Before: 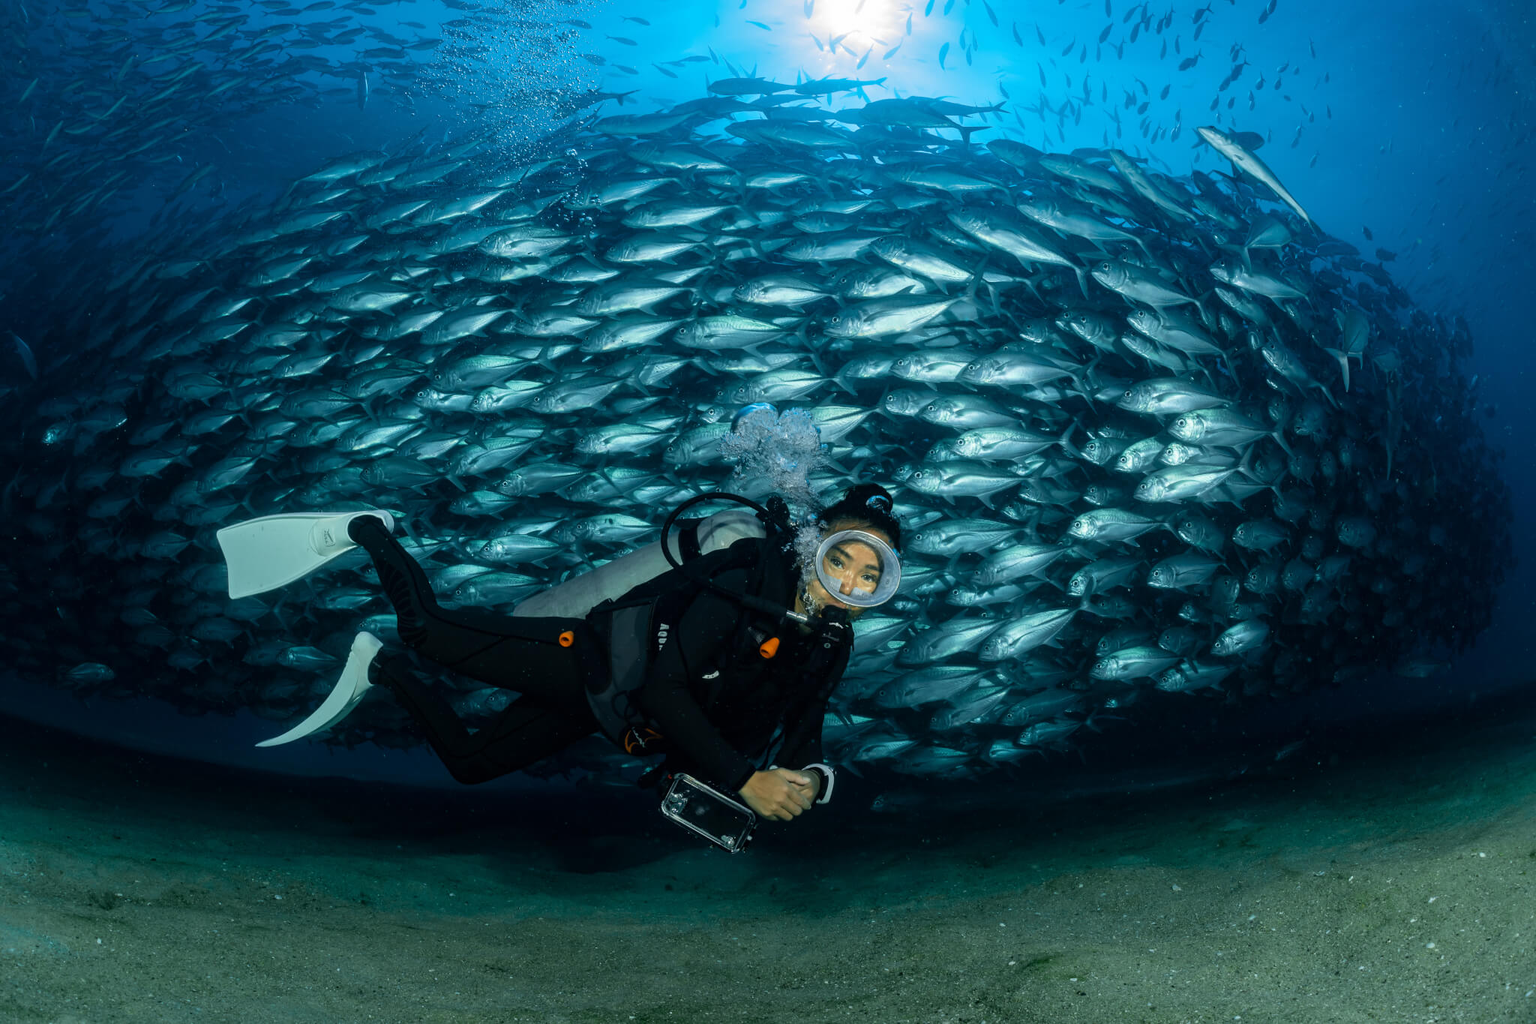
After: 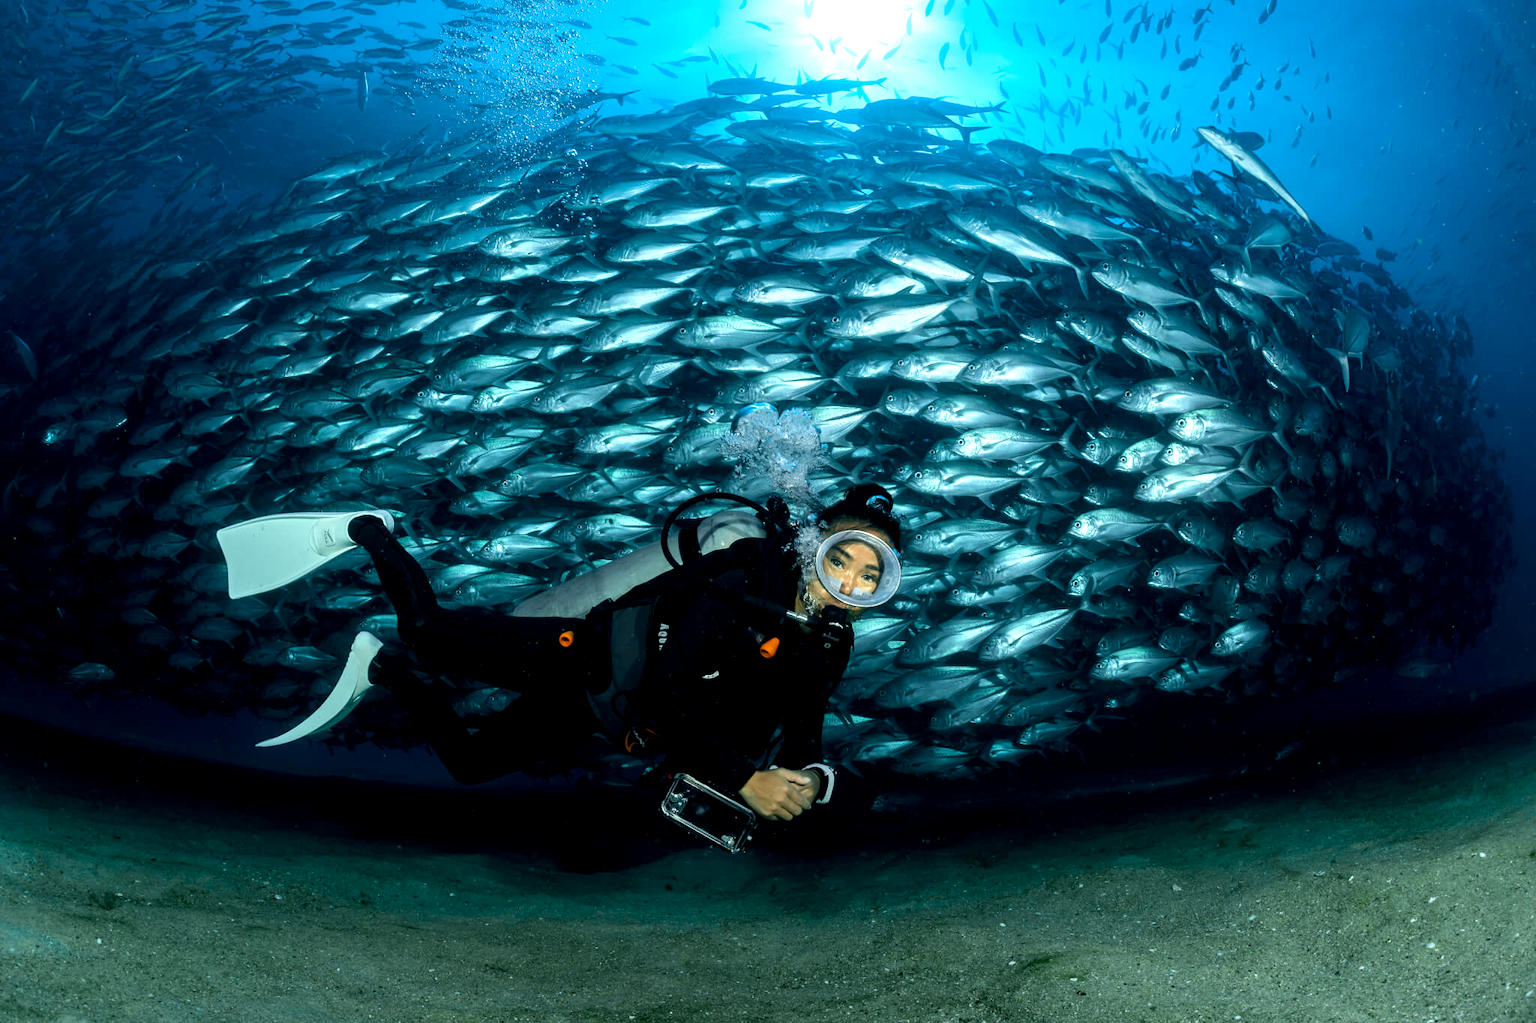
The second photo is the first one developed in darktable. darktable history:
tone equalizer: -8 EV -0.386 EV, -7 EV -0.386 EV, -6 EV -0.358 EV, -5 EV -0.213 EV, -3 EV 0.204 EV, -2 EV 0.311 EV, -1 EV 0.379 EV, +0 EV 0.434 EV, edges refinement/feathering 500, mask exposure compensation -1.57 EV, preserve details no
exposure: black level correction 0.005, exposure 0.287 EV, compensate highlight preservation false
